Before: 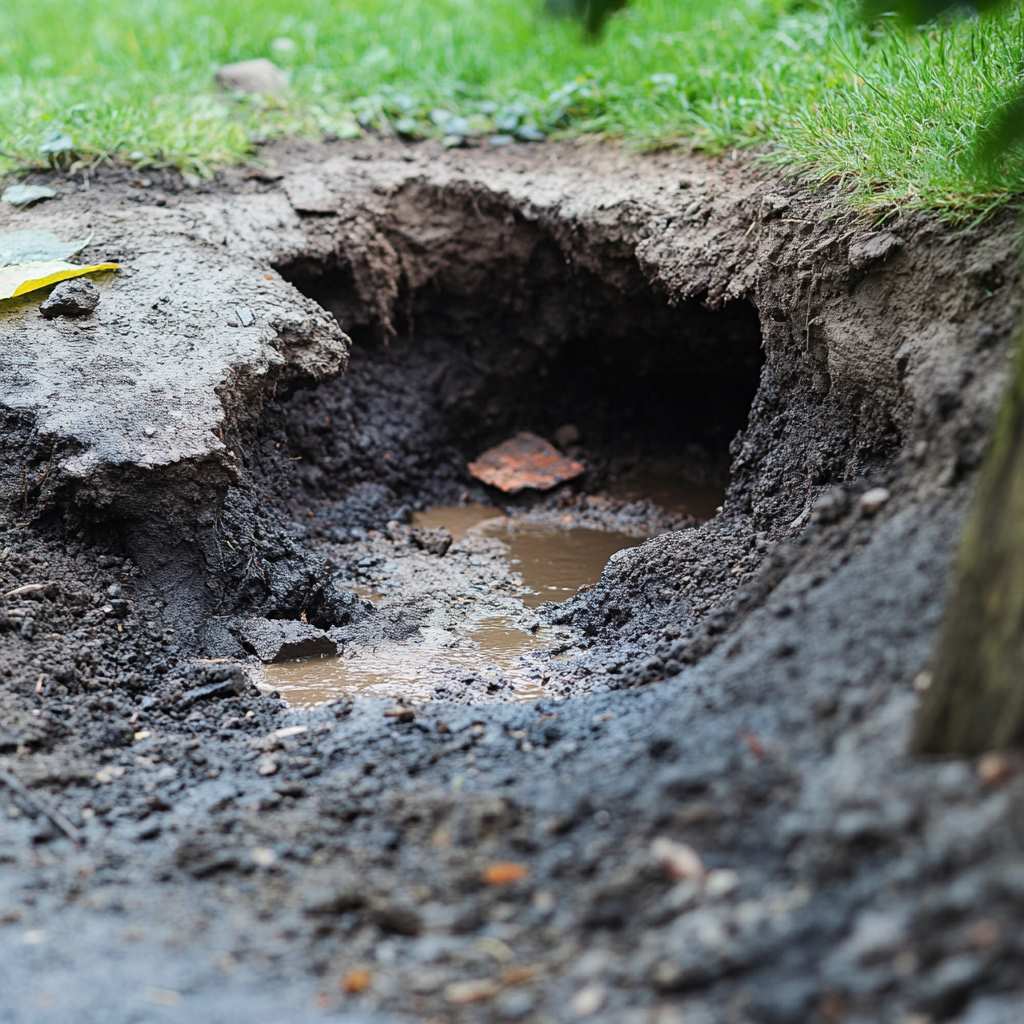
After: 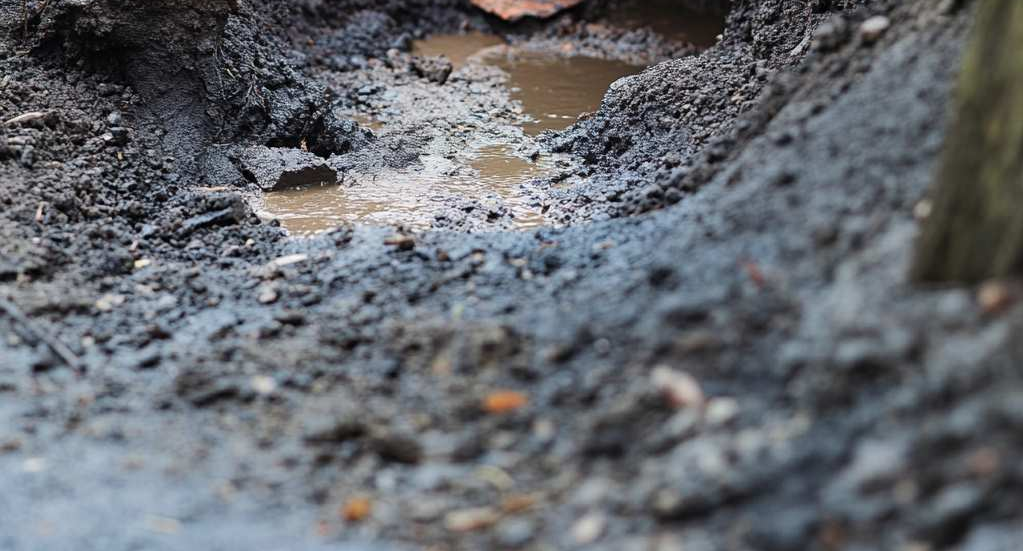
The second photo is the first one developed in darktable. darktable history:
crop and rotate: top 46.113%, right 0.011%
